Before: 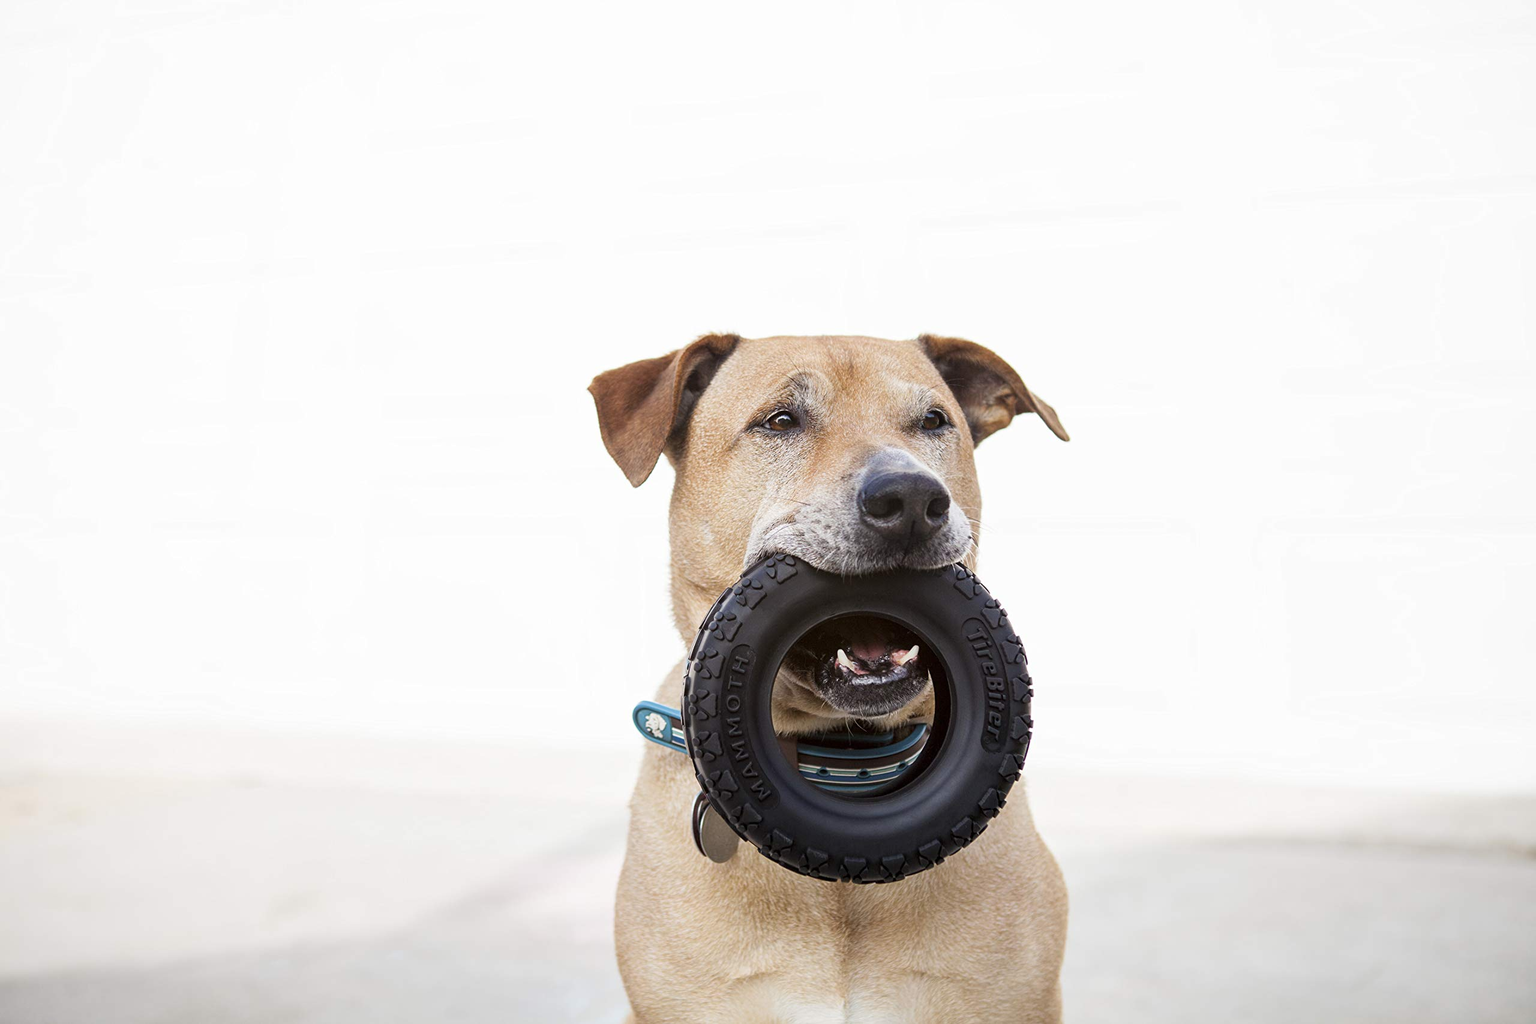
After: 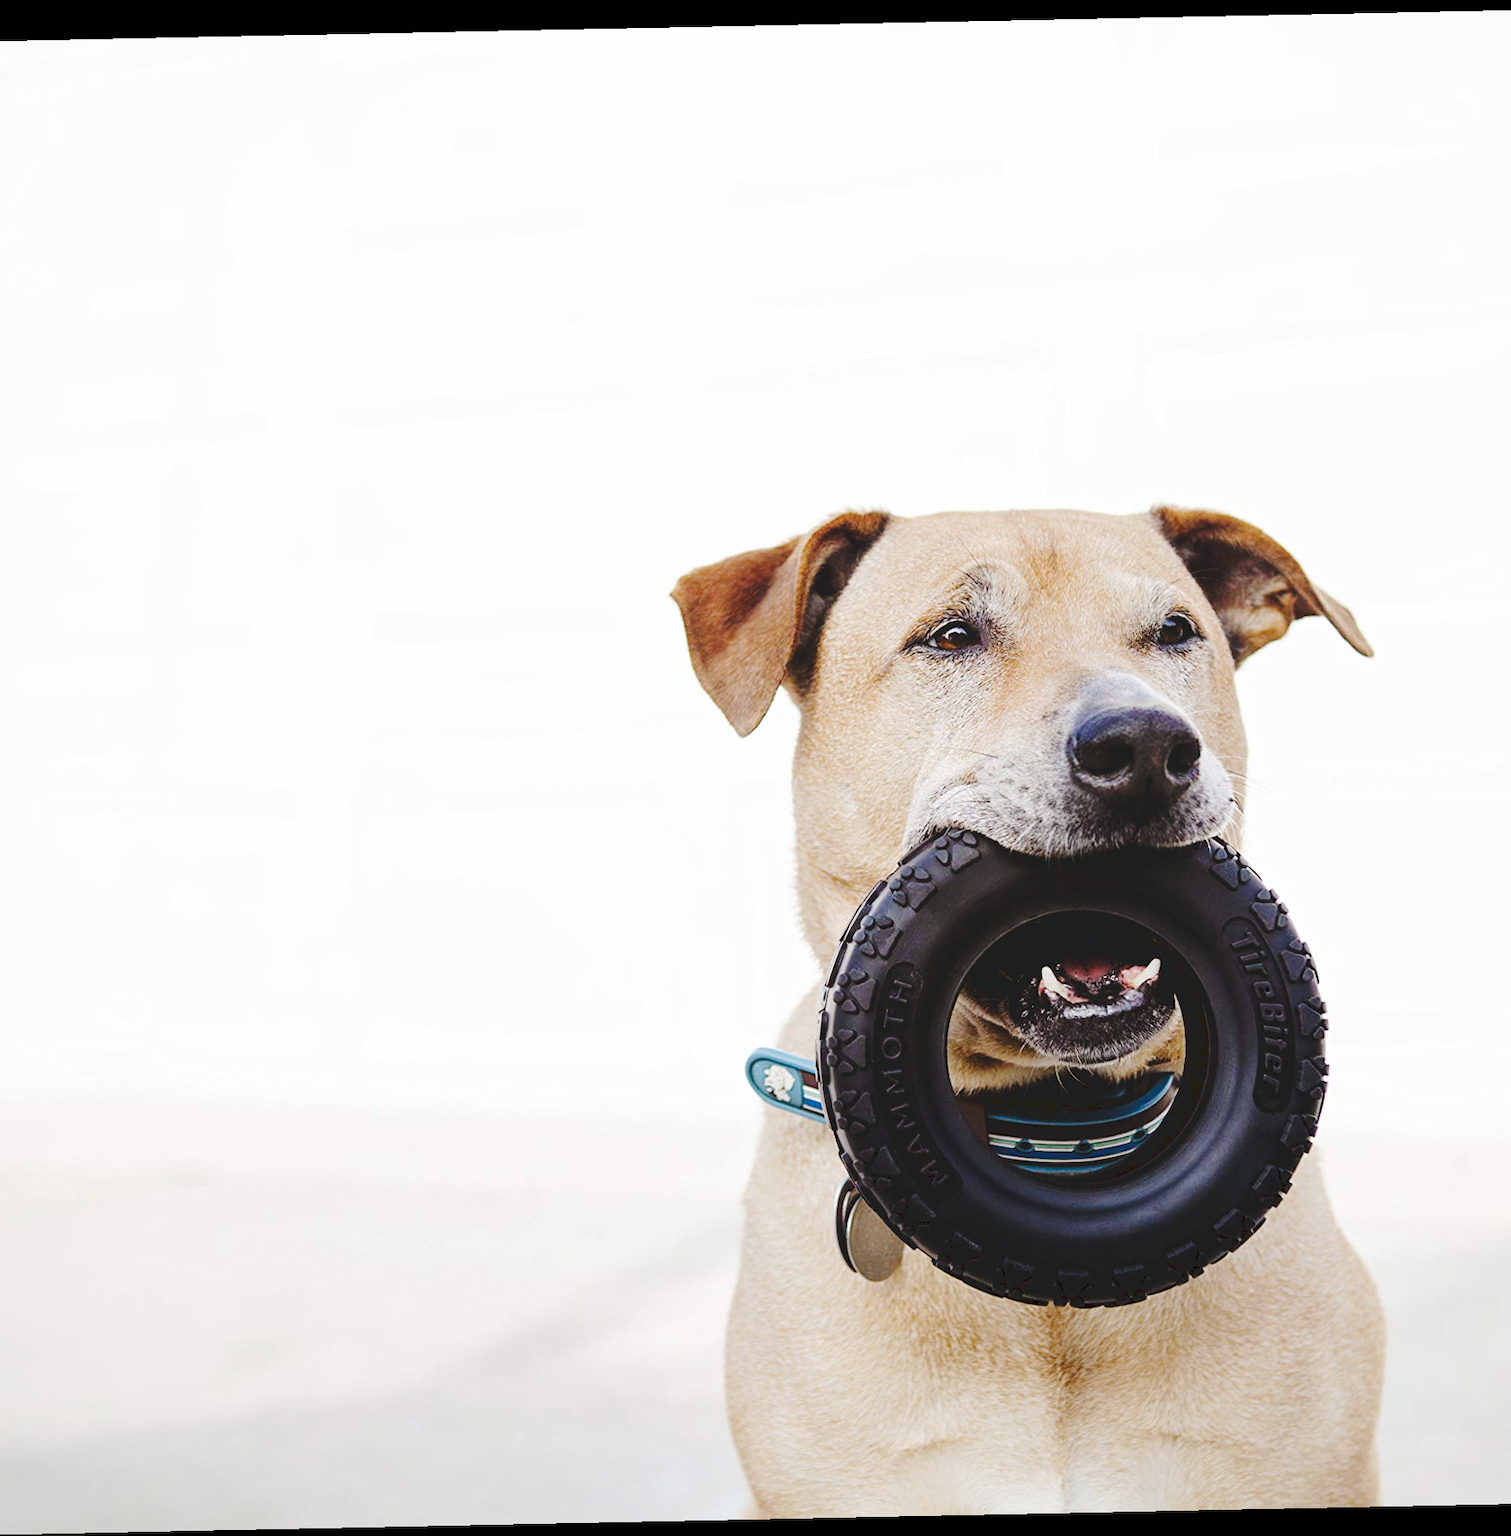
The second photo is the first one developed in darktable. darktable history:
tone curve: curves: ch0 [(0, 0) (0.003, 0.117) (0.011, 0.115) (0.025, 0.116) (0.044, 0.116) (0.069, 0.112) (0.1, 0.113) (0.136, 0.127) (0.177, 0.148) (0.224, 0.191) (0.277, 0.249) (0.335, 0.363) (0.399, 0.479) (0.468, 0.589) (0.543, 0.664) (0.623, 0.733) (0.709, 0.799) (0.801, 0.852) (0.898, 0.914) (1, 1)], preserve colors none
crop and rotate: left 8.786%, right 24.548%
rotate and perspective: rotation -1.17°, automatic cropping off
